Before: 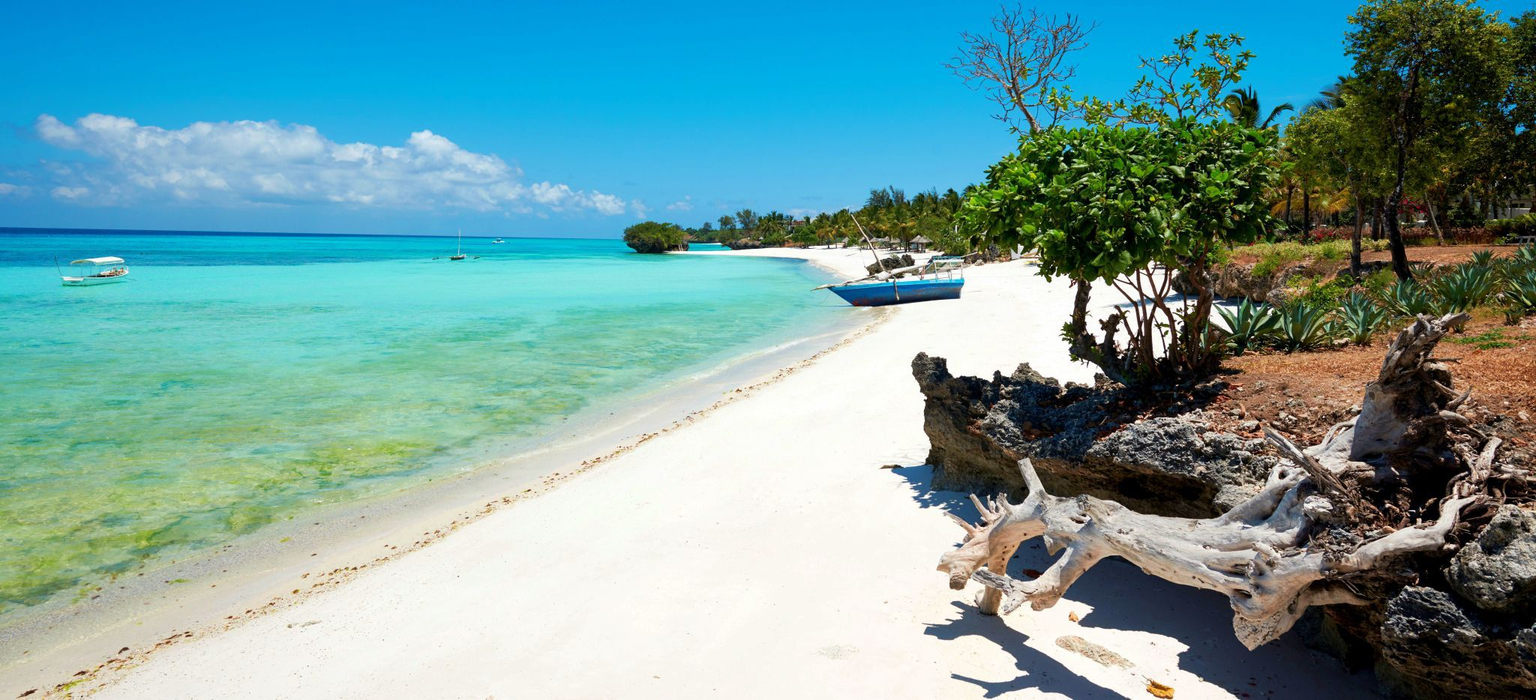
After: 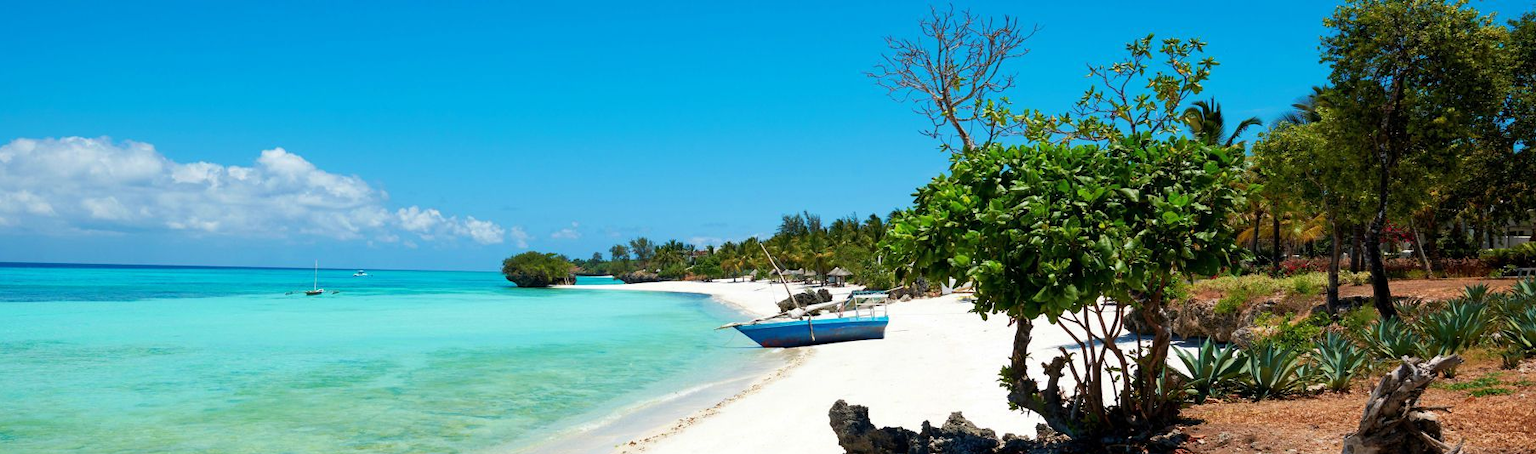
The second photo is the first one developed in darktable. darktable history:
crop and rotate: left 11.812%, bottom 42.776%
exposure: compensate highlight preservation false
